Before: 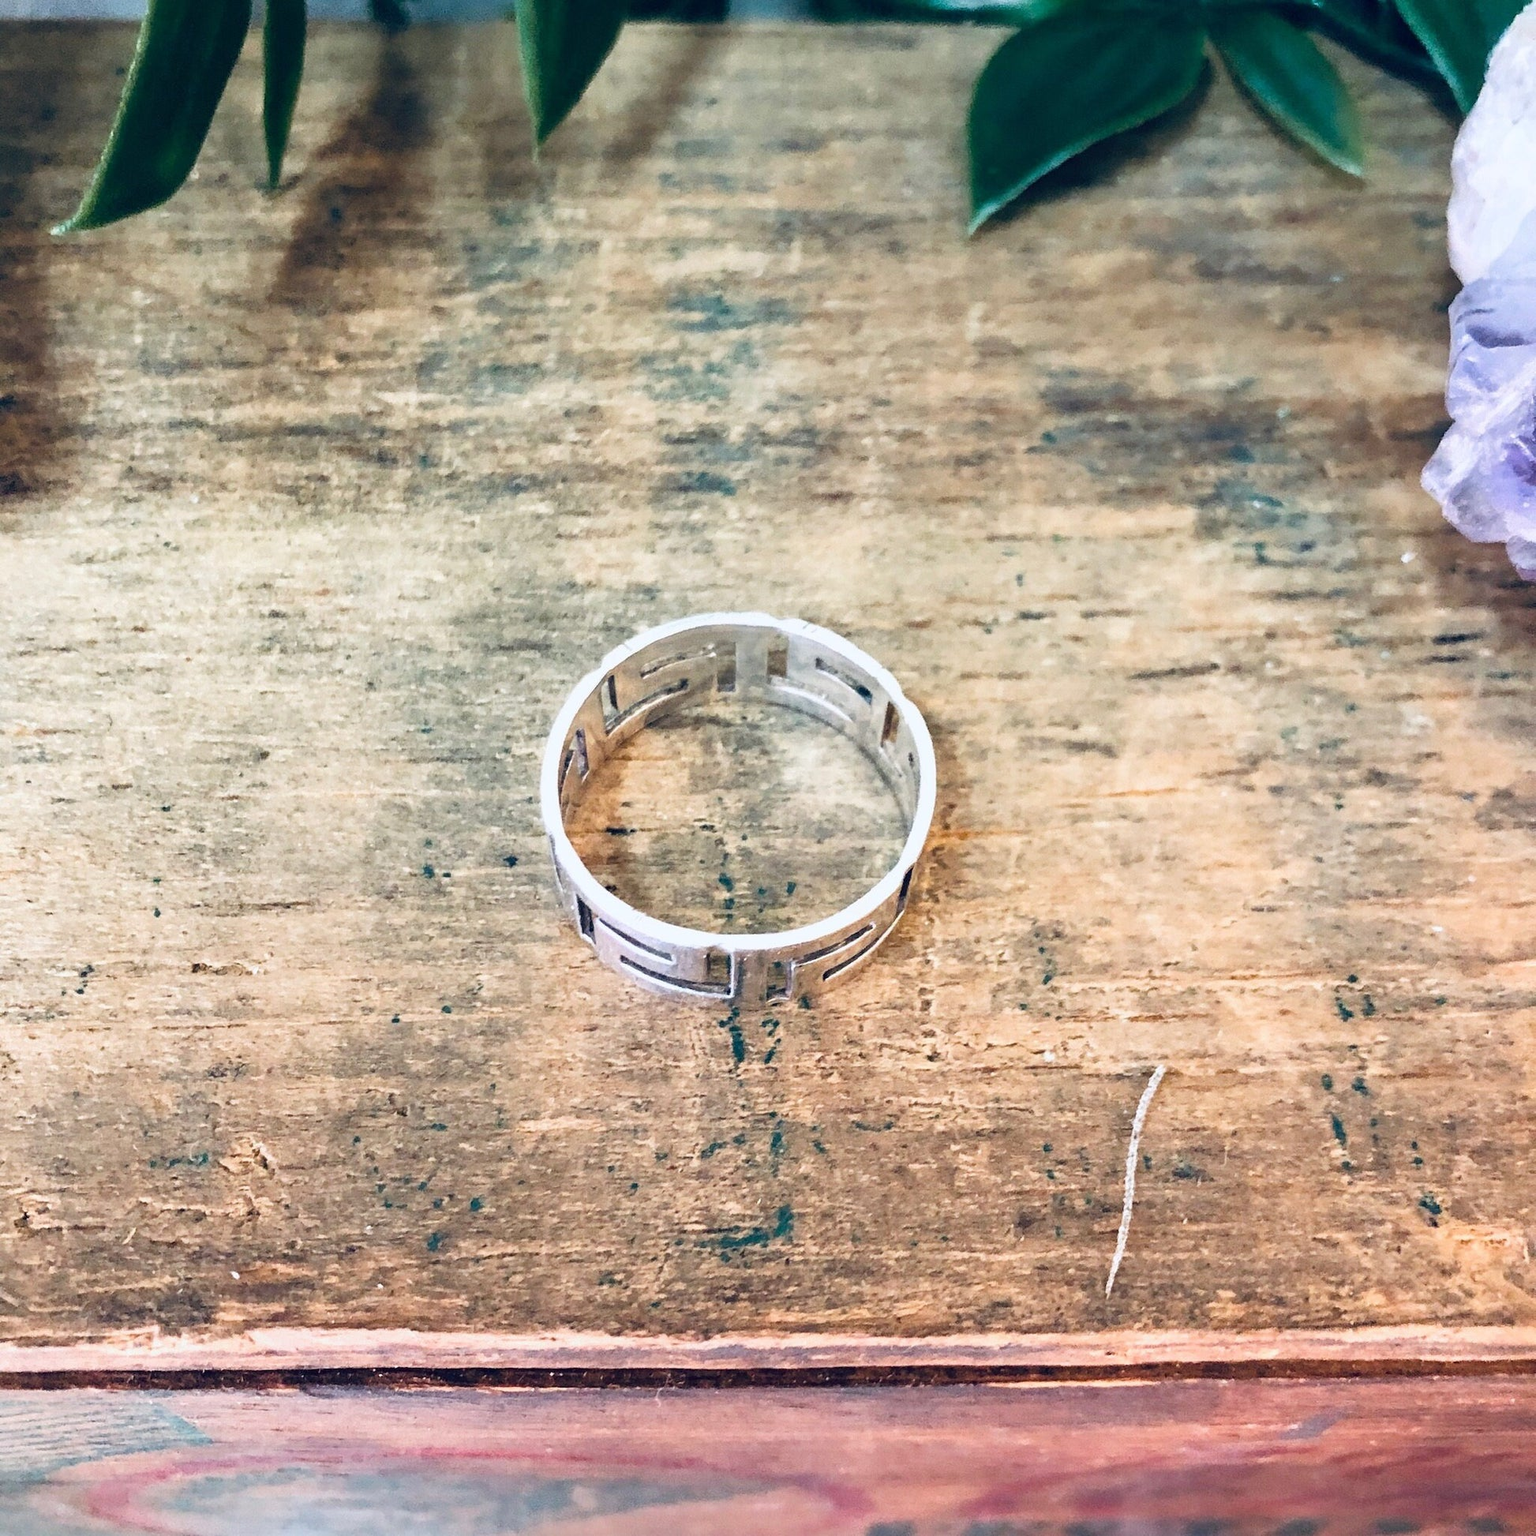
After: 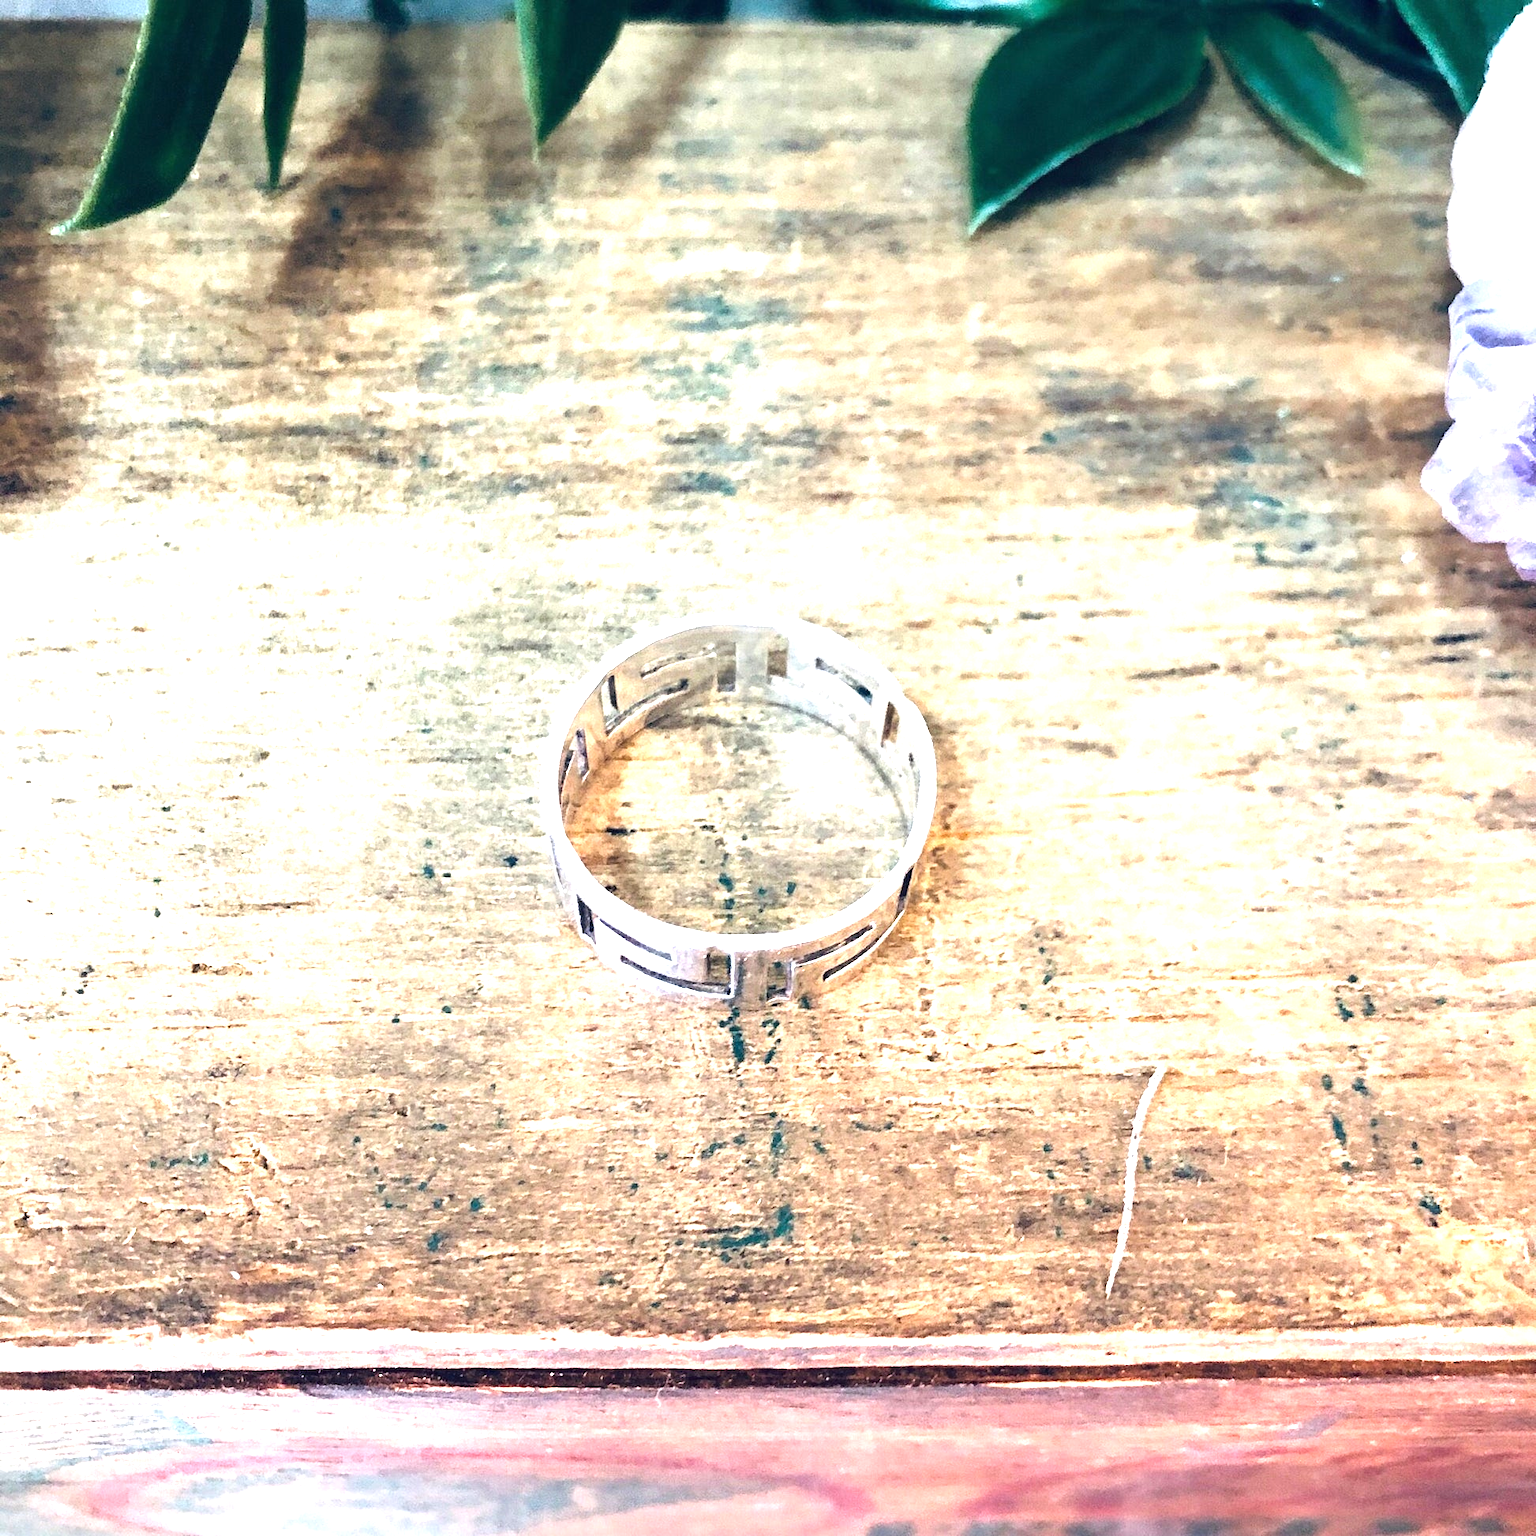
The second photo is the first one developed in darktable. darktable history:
exposure: black level correction 0, exposure 0.703 EV, compensate exposure bias true, compensate highlight preservation false
tone equalizer: -8 EV -0.45 EV, -7 EV -0.411 EV, -6 EV -0.357 EV, -5 EV -0.228 EV, -3 EV 0.225 EV, -2 EV 0.339 EV, -1 EV 0.374 EV, +0 EV 0.396 EV, edges refinement/feathering 500, mask exposure compensation -1.57 EV, preserve details guided filter
